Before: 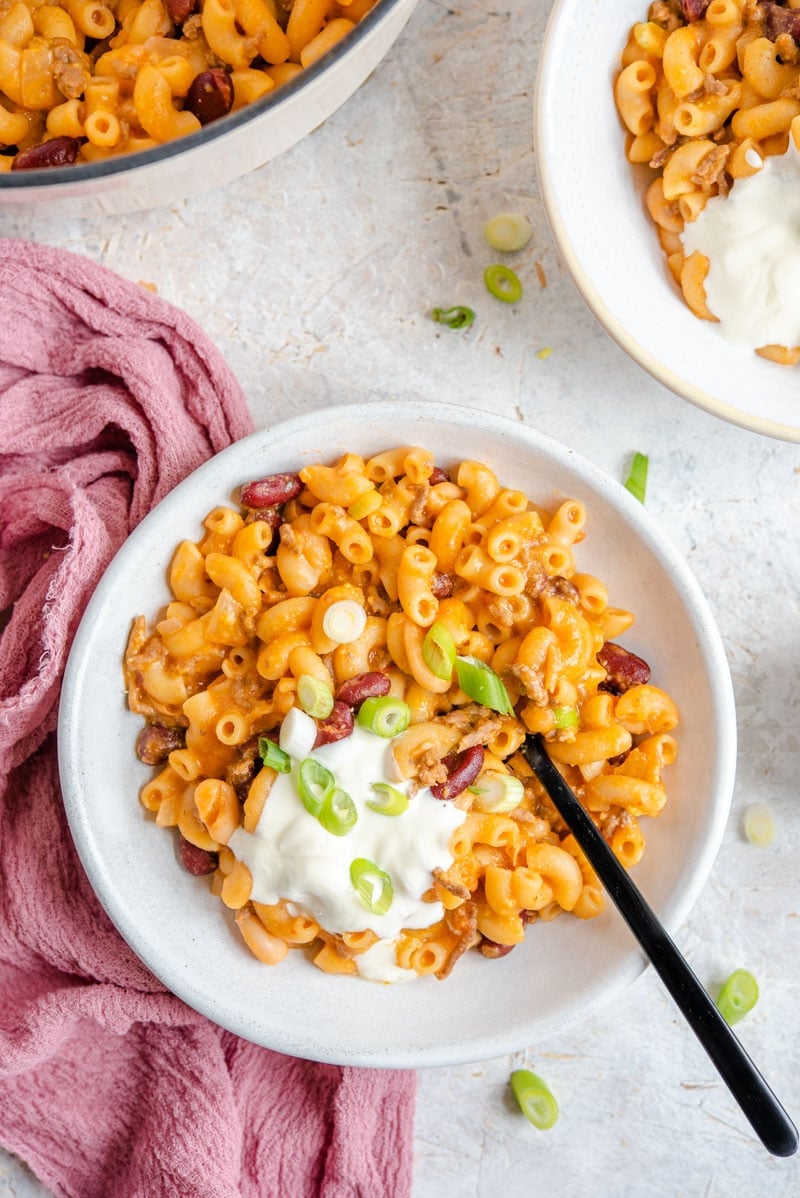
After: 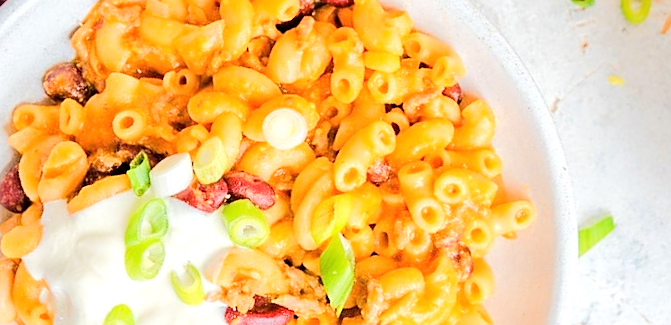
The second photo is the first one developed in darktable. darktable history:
sharpen: on, module defaults
color correction: highlights b* -0.049
crop and rotate: angle -45°, top 16.588%, right 1.006%, bottom 11.642%
tone equalizer: -7 EV 0.156 EV, -6 EV 0.602 EV, -5 EV 1.13 EV, -4 EV 1.34 EV, -3 EV 1.16 EV, -2 EV 0.6 EV, -1 EV 0.164 EV, edges refinement/feathering 500, mask exposure compensation -1.57 EV, preserve details no
